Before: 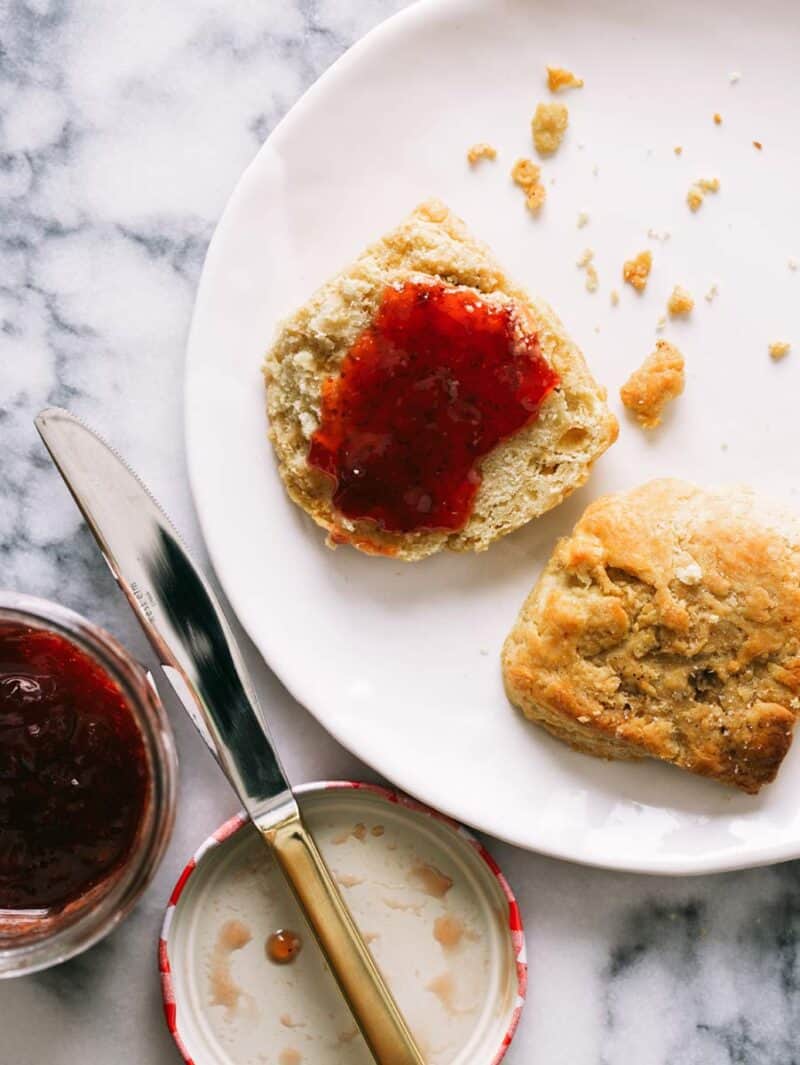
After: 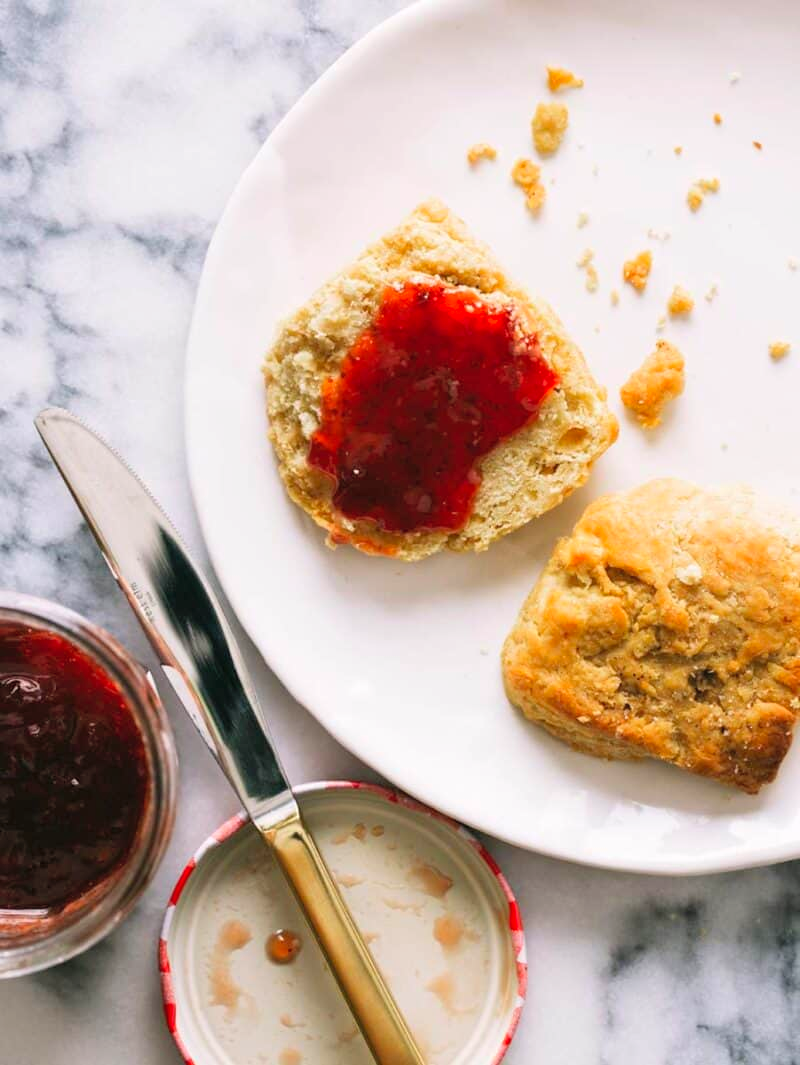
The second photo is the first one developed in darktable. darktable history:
contrast brightness saturation: brightness 0.092, saturation 0.195
